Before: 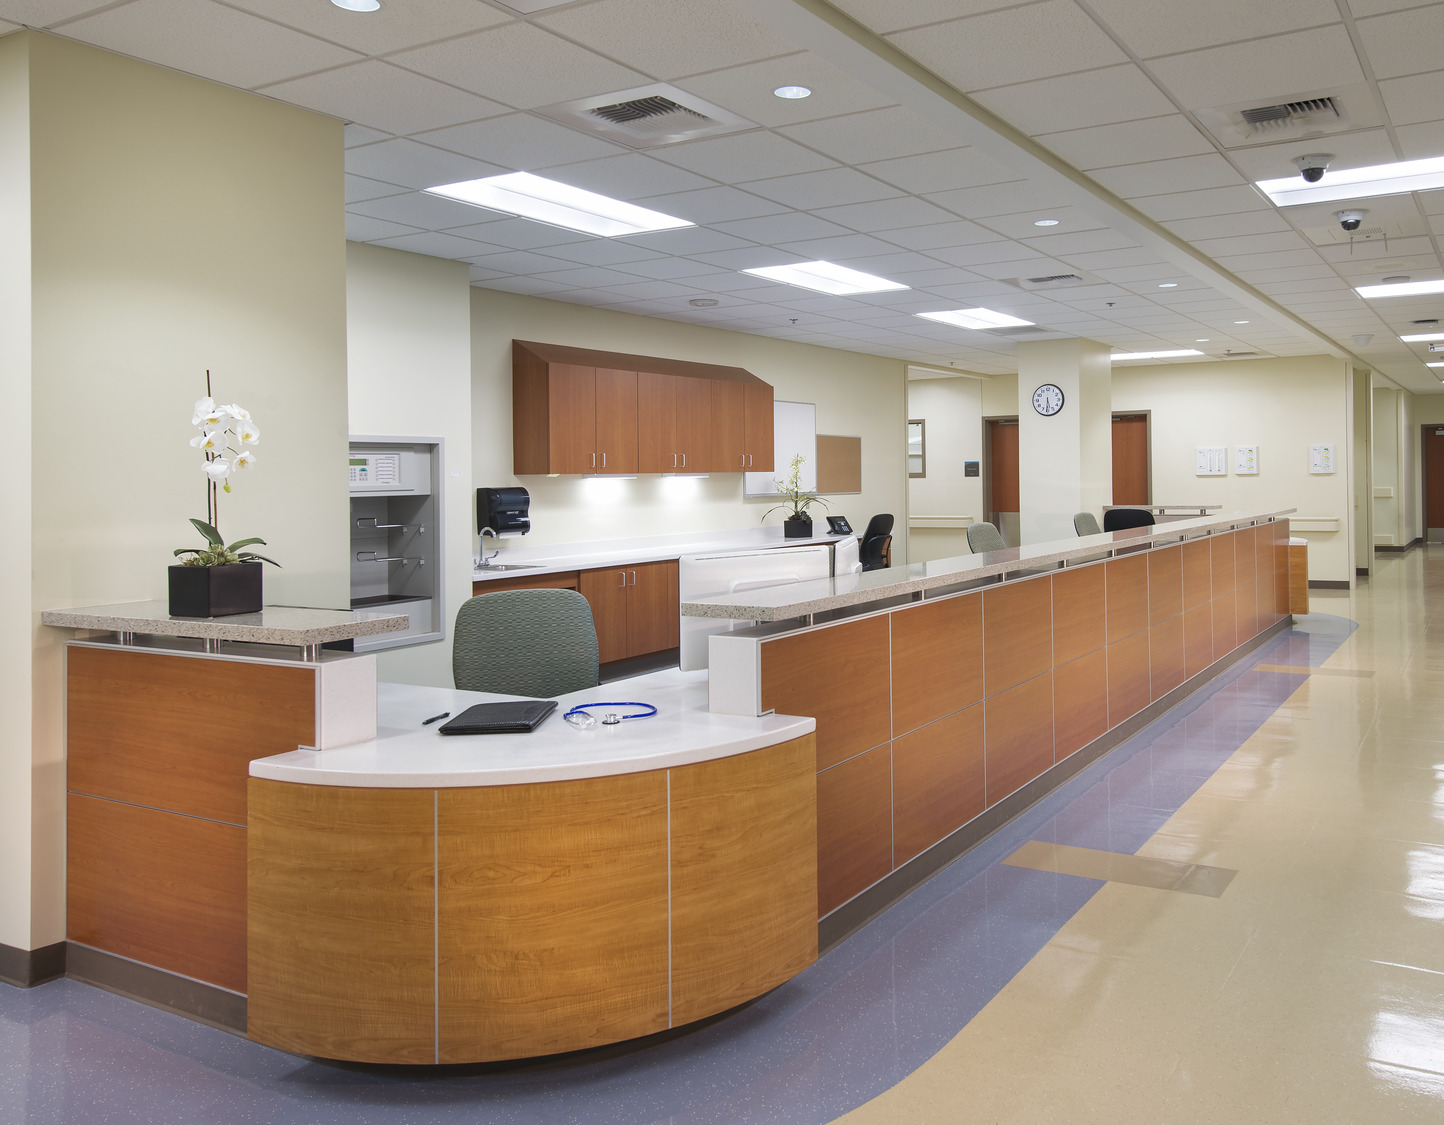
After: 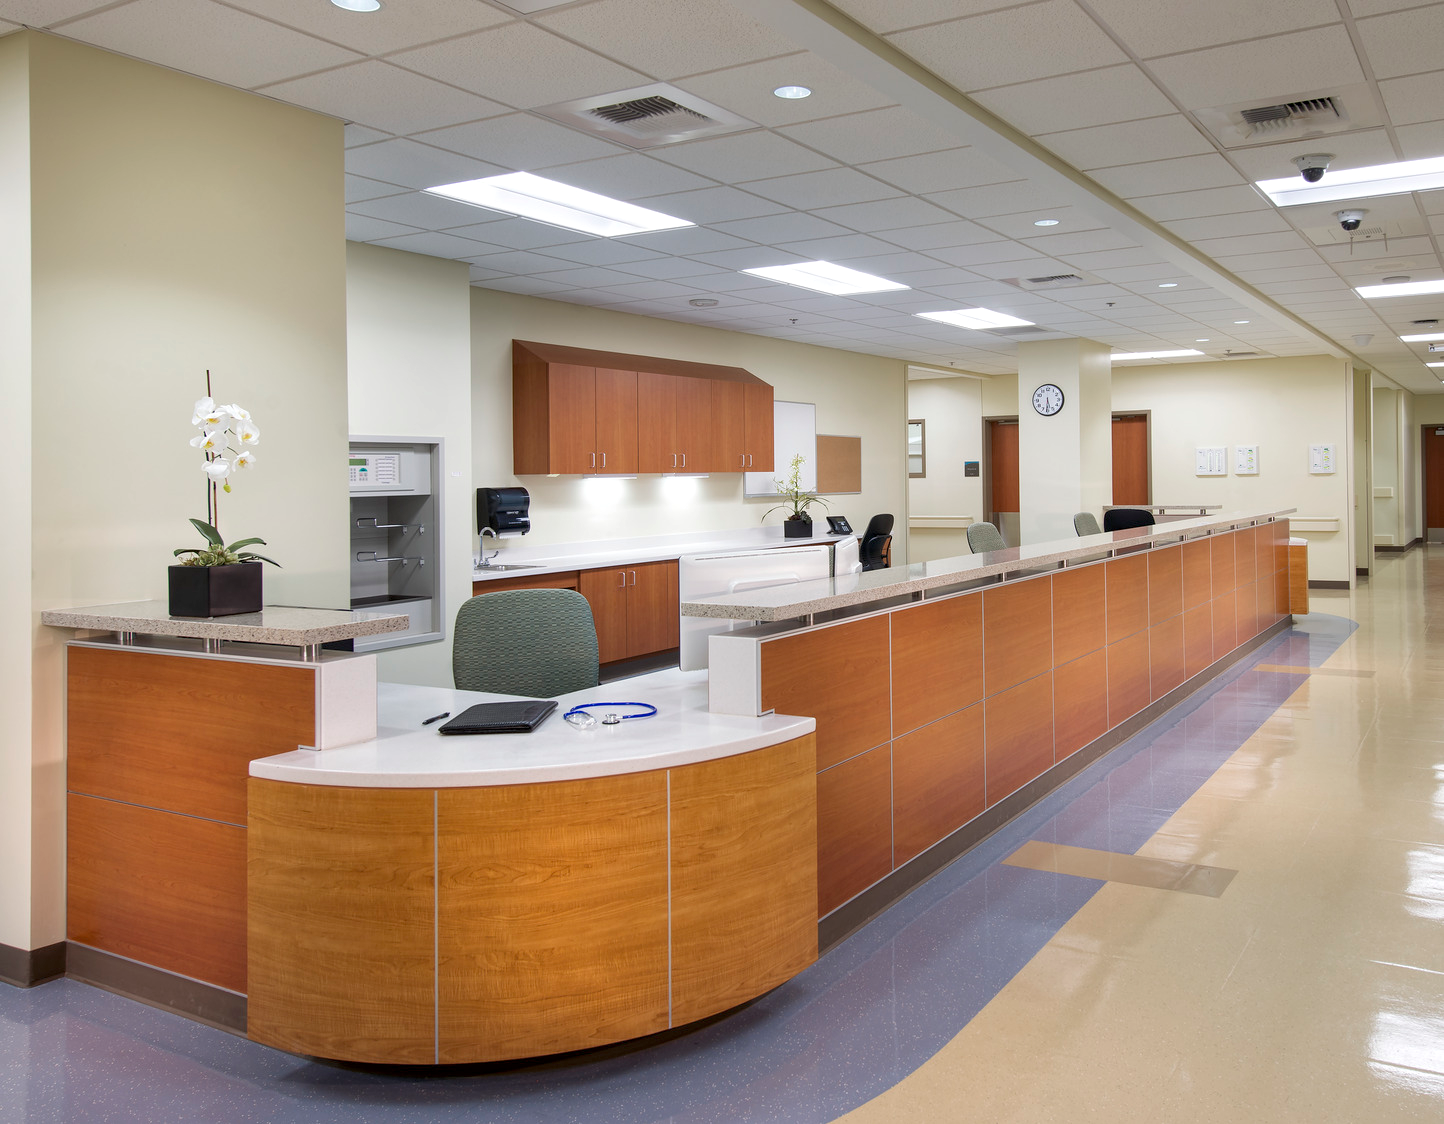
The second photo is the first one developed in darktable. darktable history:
crop: bottom 0.071%
local contrast: highlights 100%, shadows 100%, detail 120%, midtone range 0.2
tone equalizer: on, module defaults
exposure: black level correction 0.005, exposure 0.001 EV, compensate highlight preservation false
